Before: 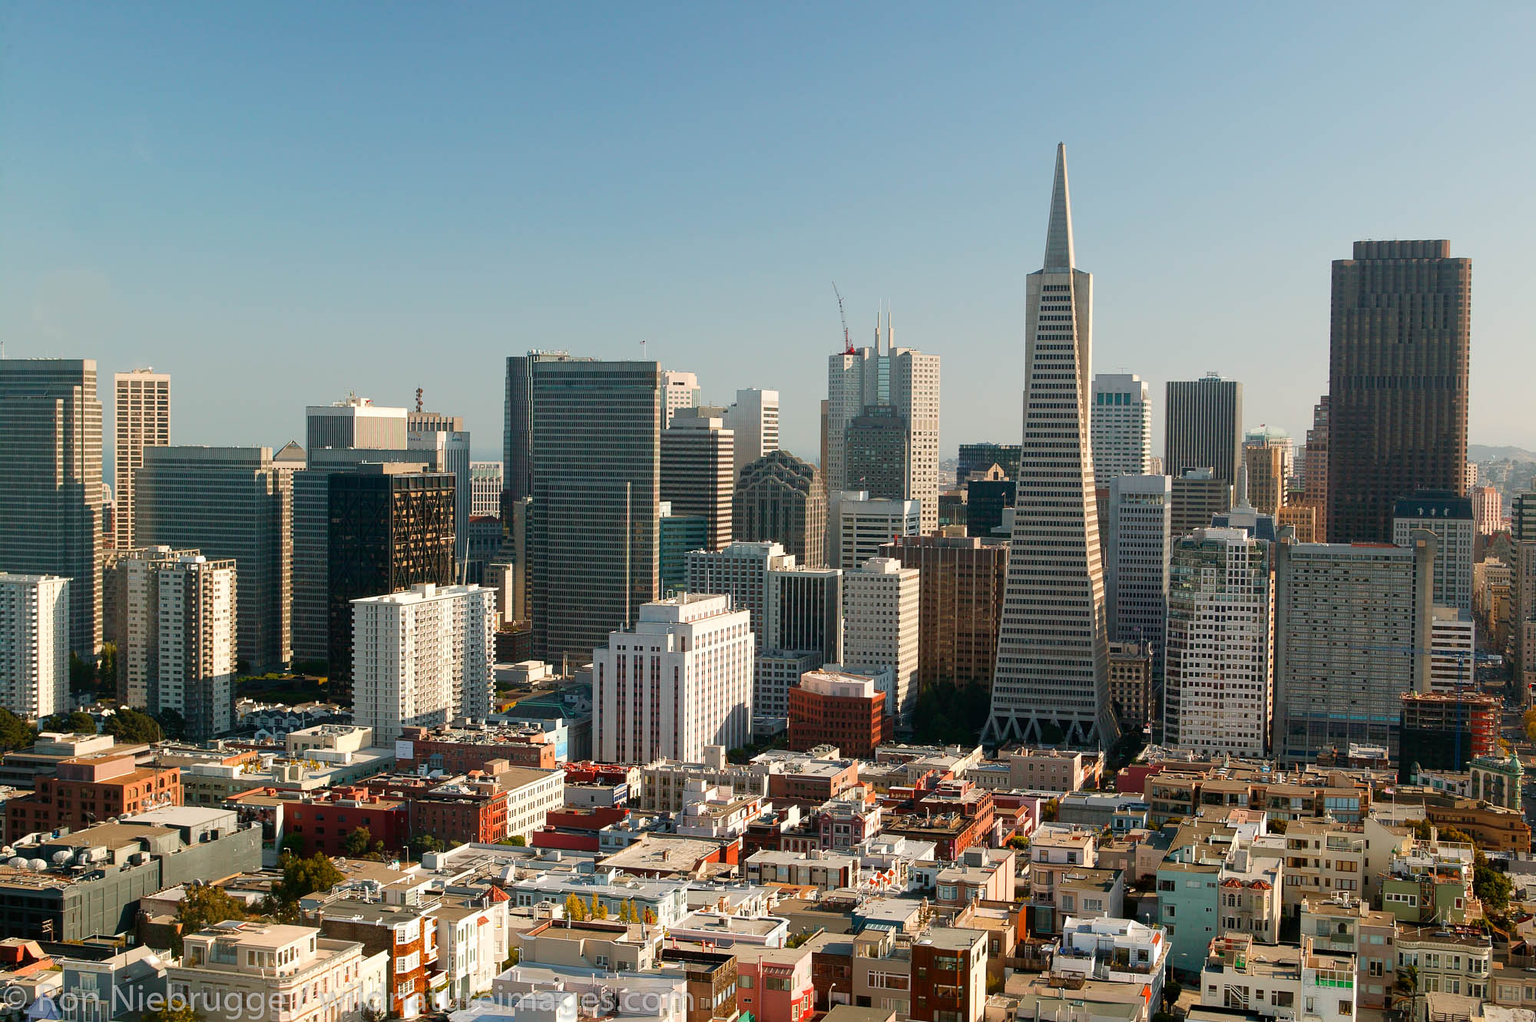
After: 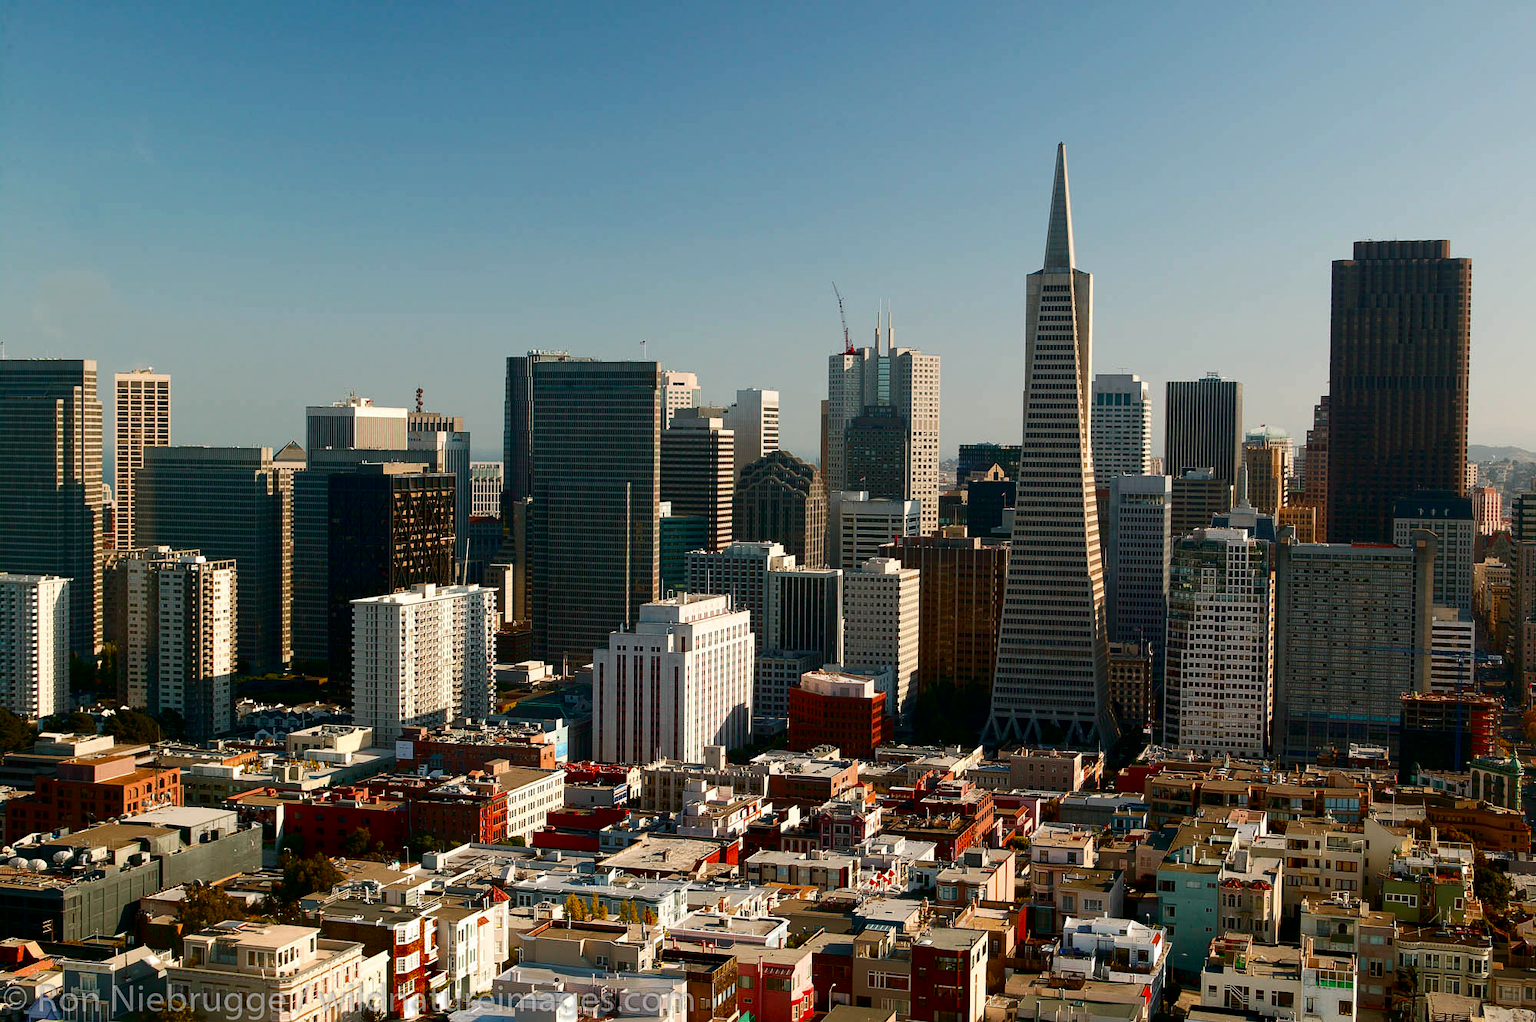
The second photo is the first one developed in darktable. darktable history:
contrast brightness saturation: contrast 0.128, brightness -0.236, saturation 0.14
